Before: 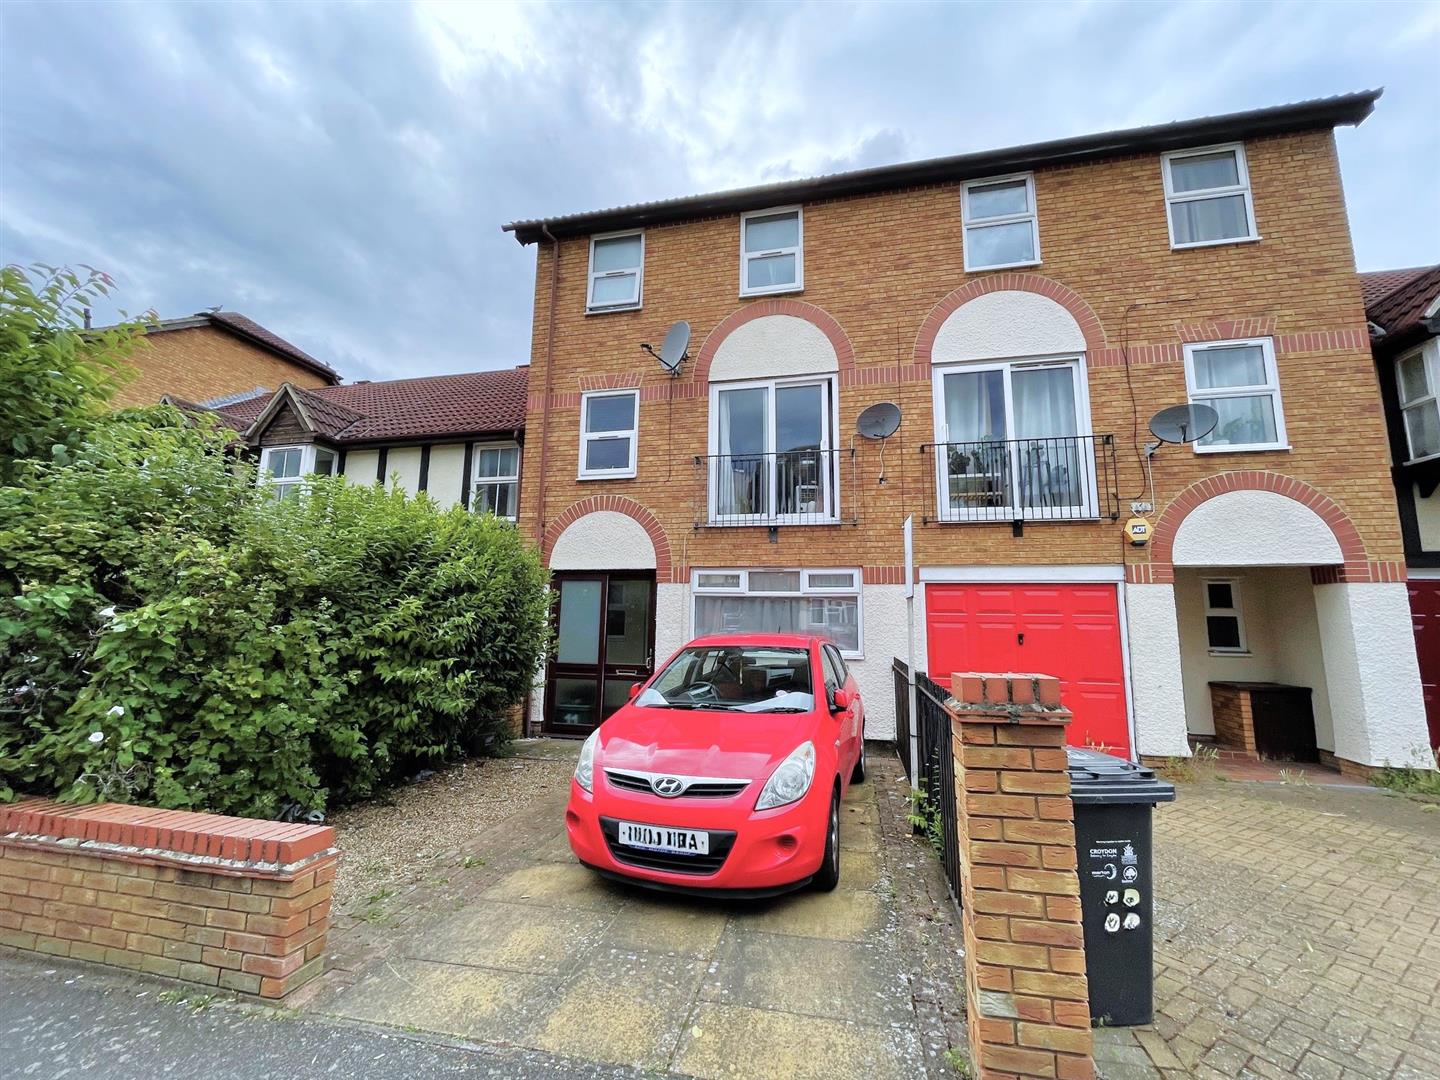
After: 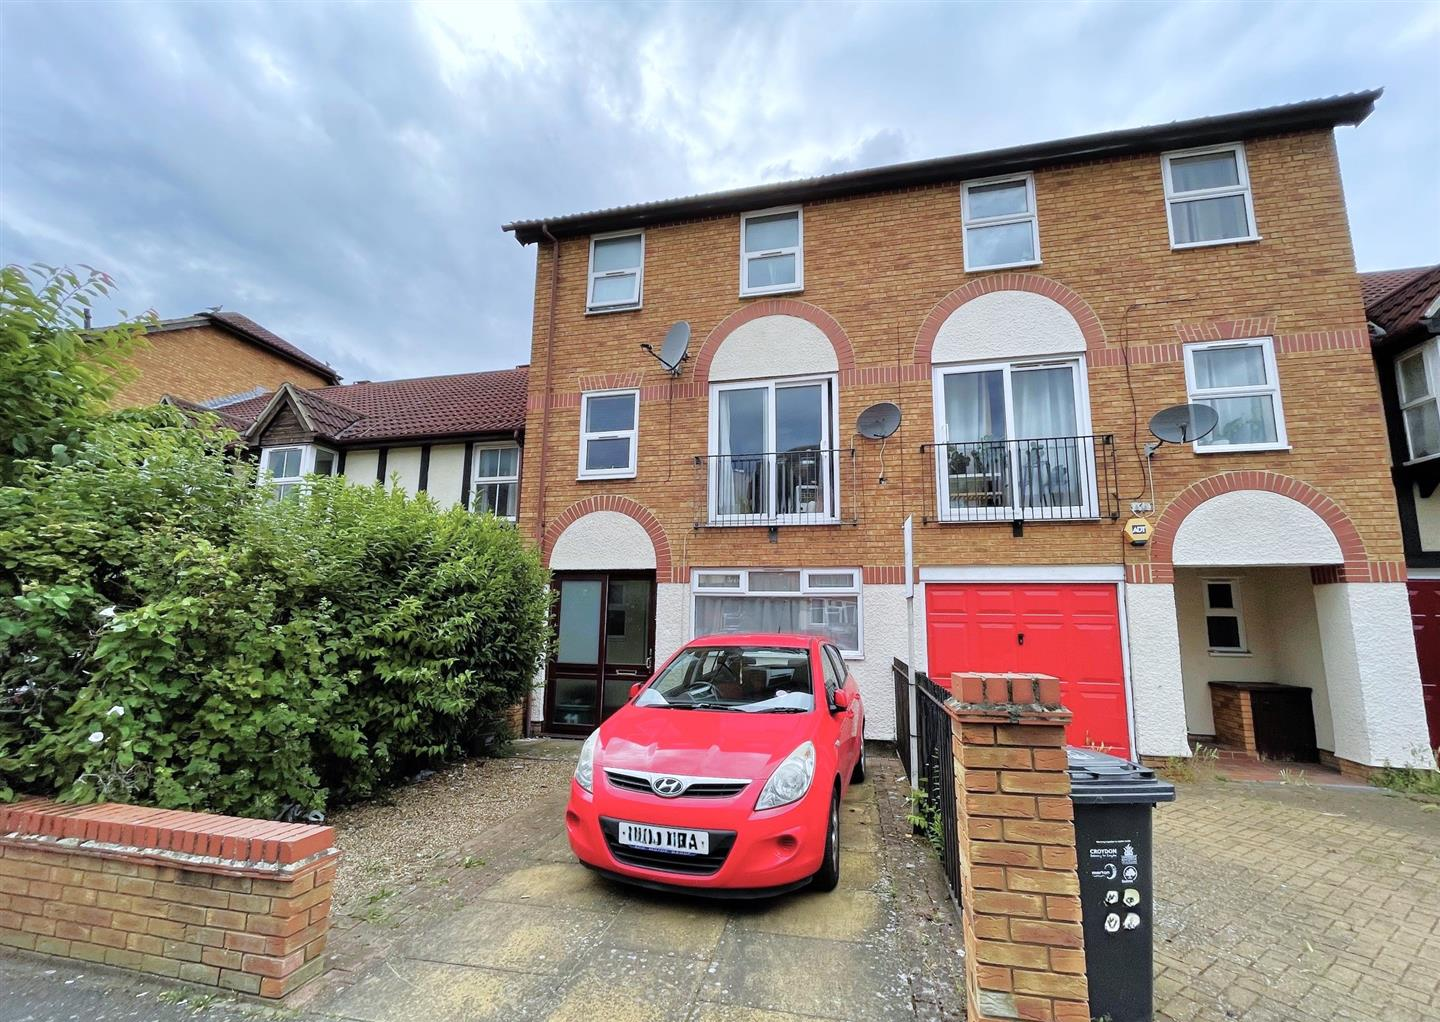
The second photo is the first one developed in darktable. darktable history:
crop and rotate: top 0.011%, bottom 5.273%
